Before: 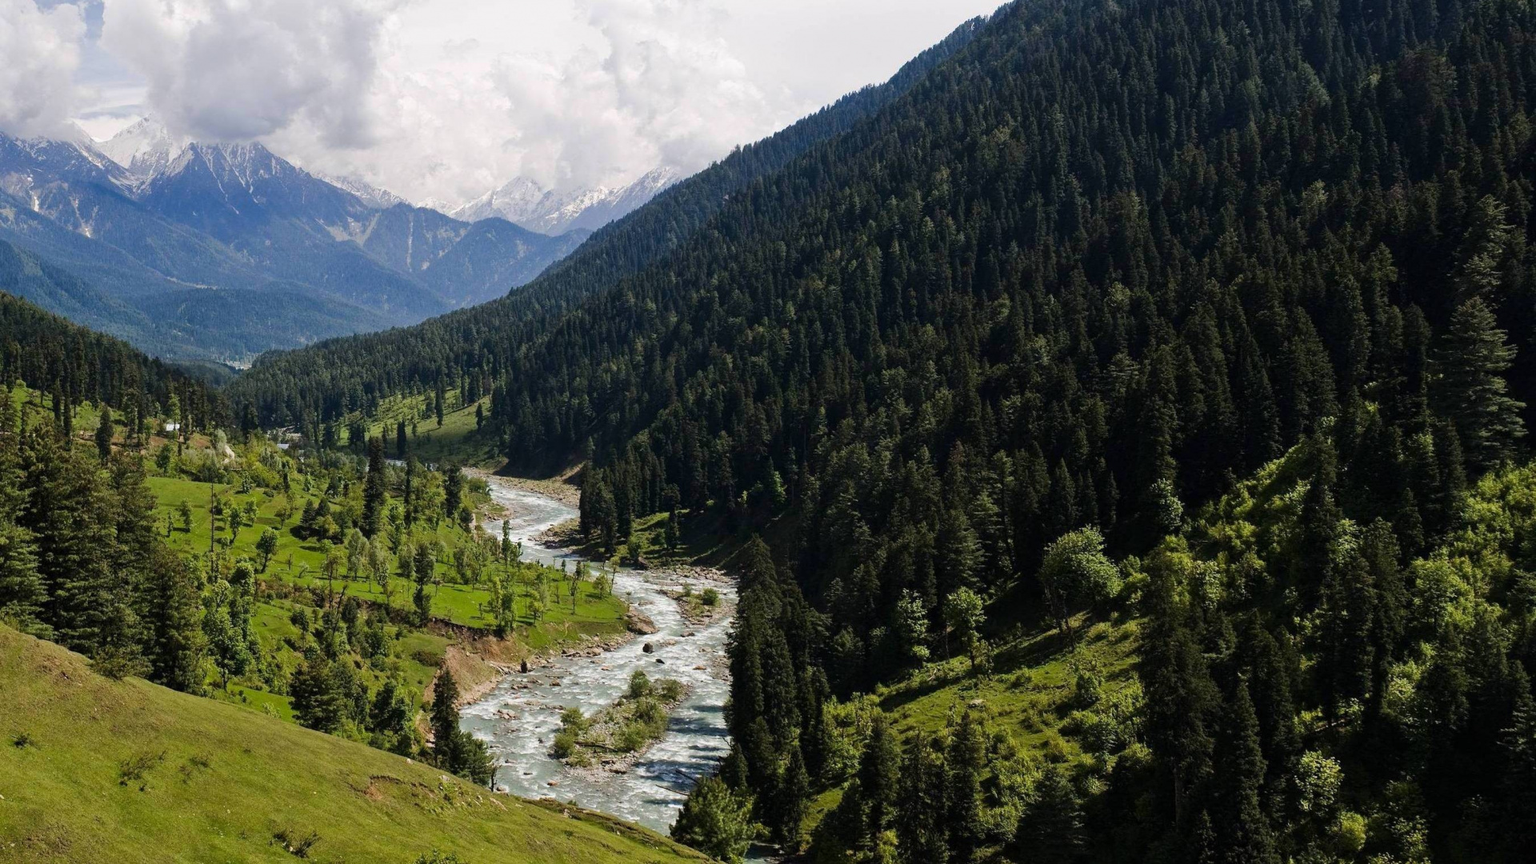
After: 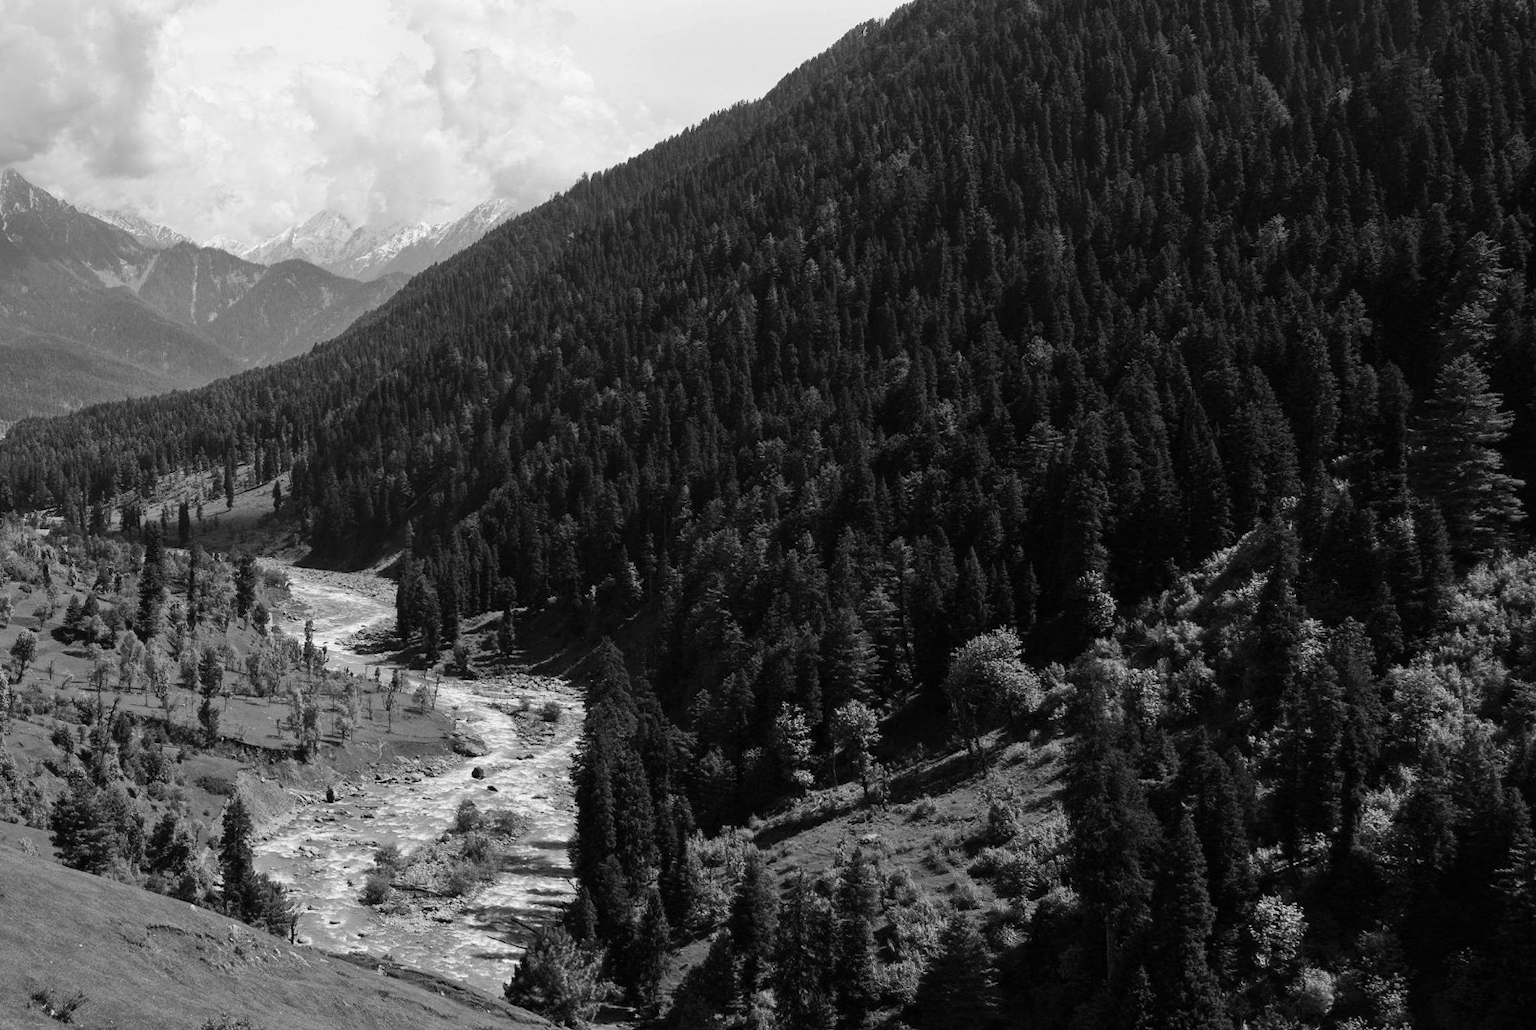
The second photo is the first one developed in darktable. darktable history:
crop: left 16.145%
monochrome: on, module defaults
